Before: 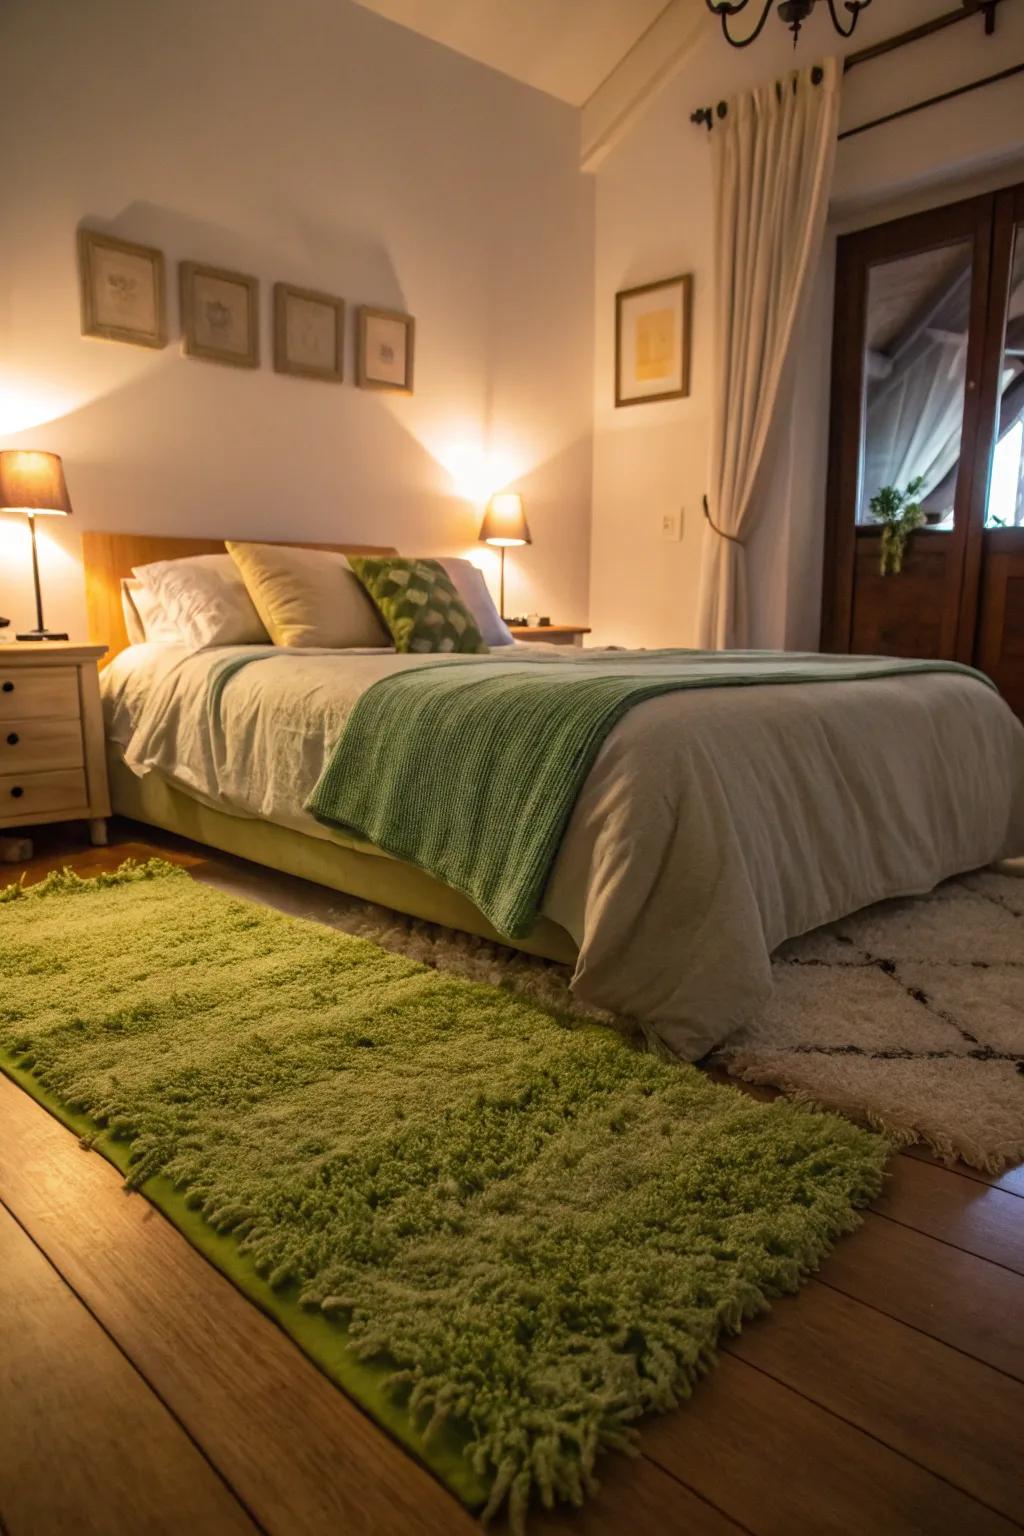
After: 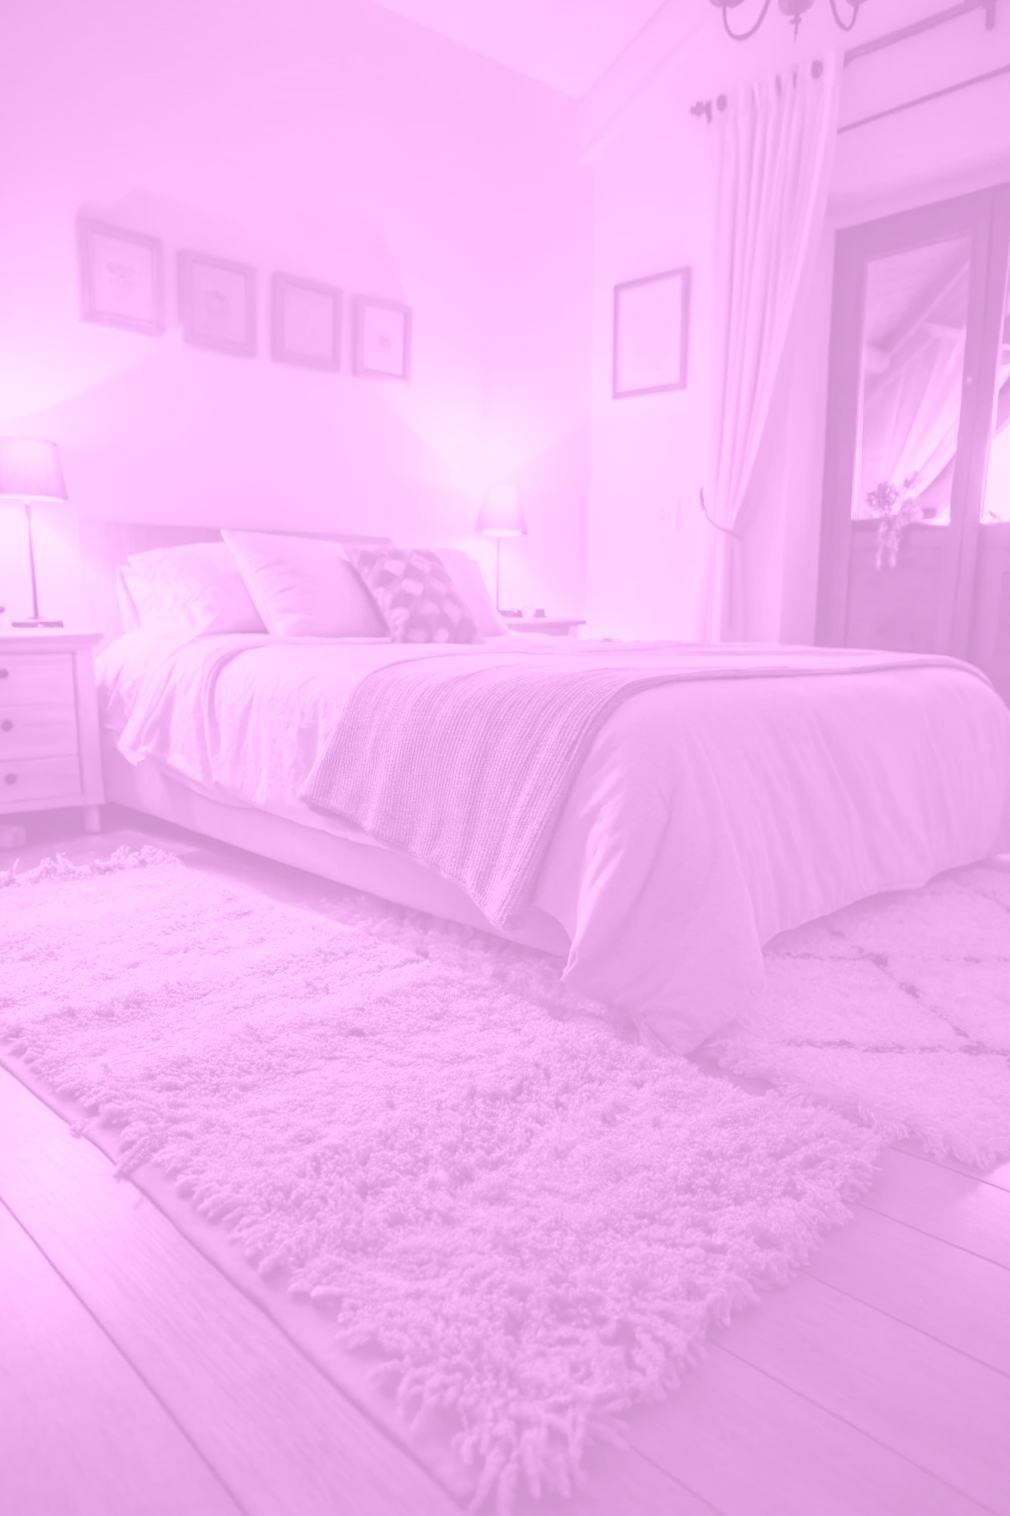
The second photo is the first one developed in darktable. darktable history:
colorize: hue 331.2°, saturation 75%, source mix 30.28%, lightness 70.52%, version 1
crop and rotate: angle -0.5°
